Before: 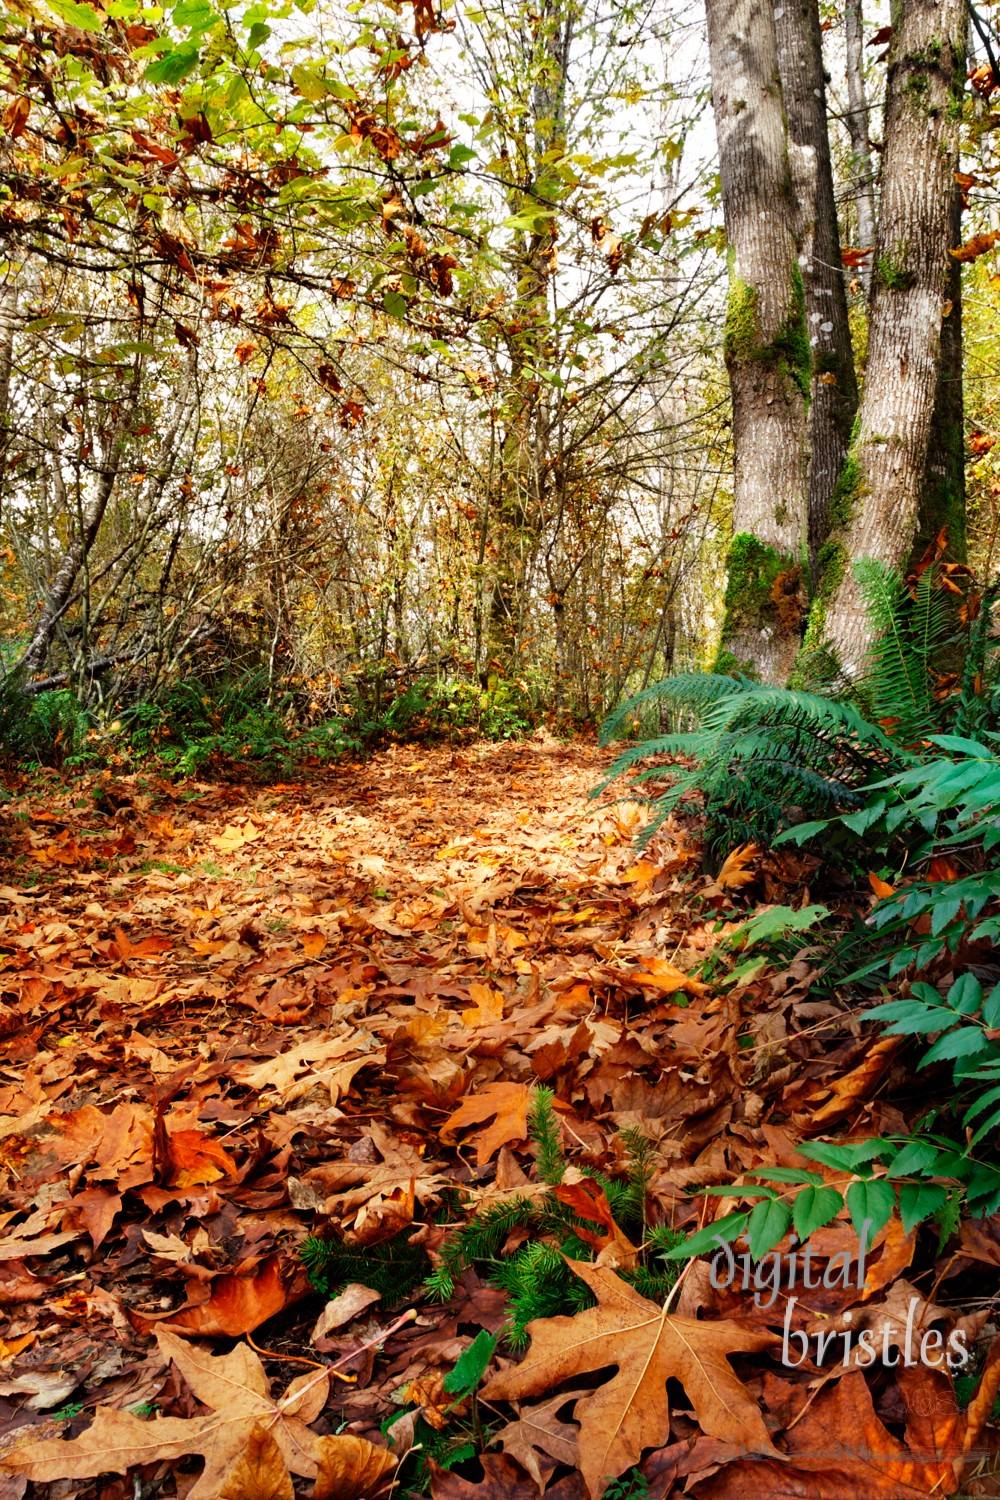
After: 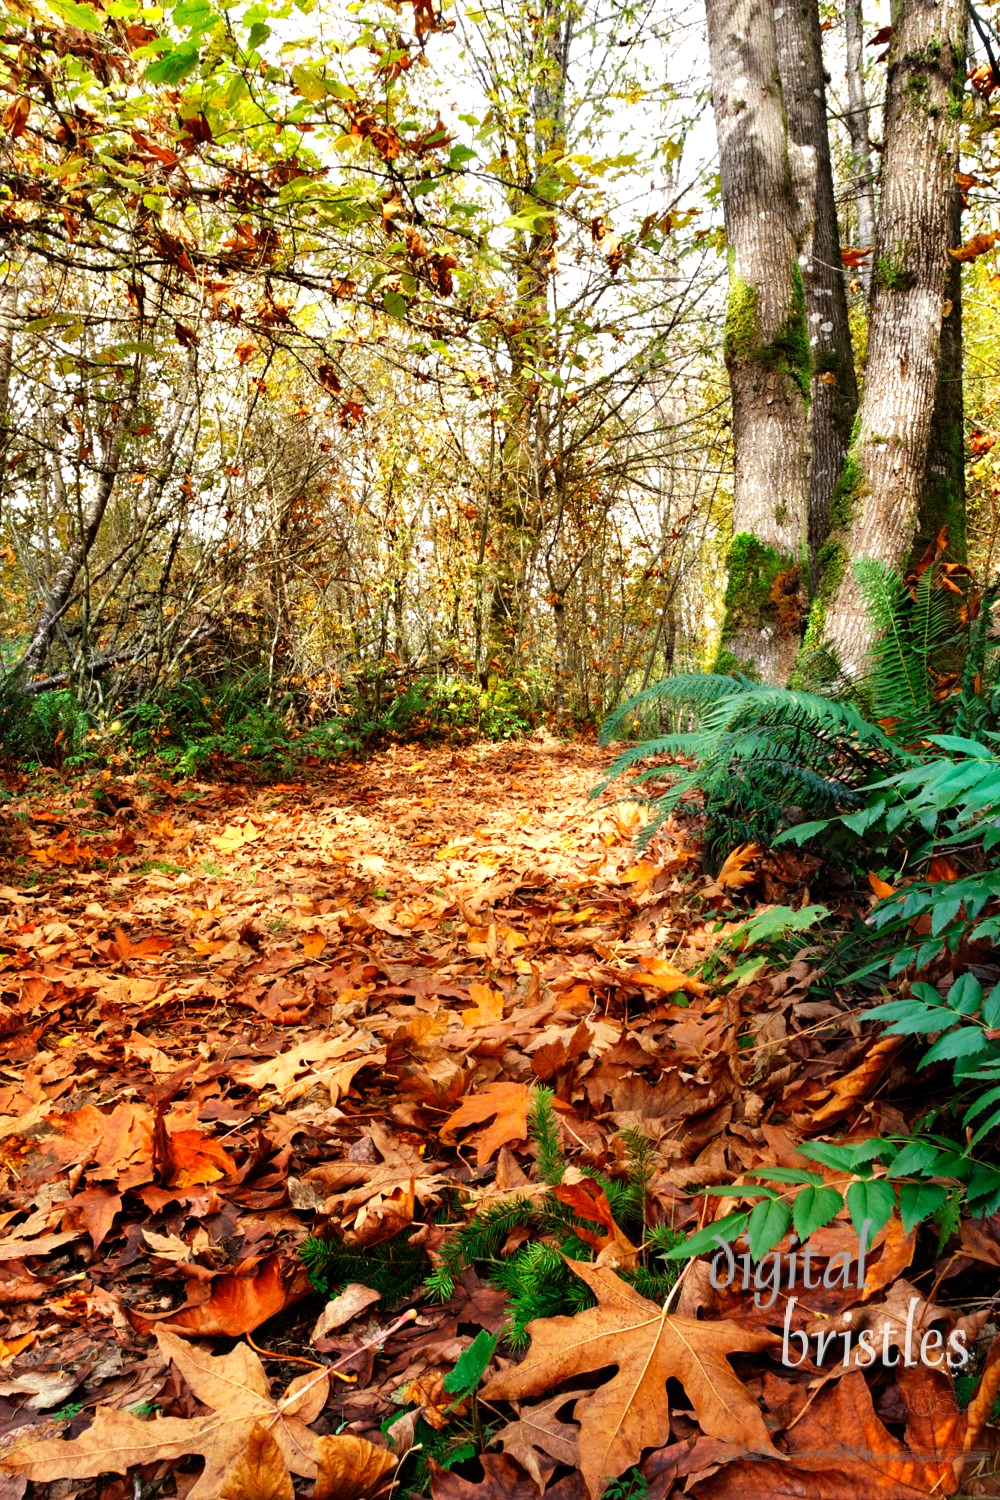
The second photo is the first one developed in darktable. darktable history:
exposure: exposure 0.338 EV, compensate exposure bias true, compensate highlight preservation false
